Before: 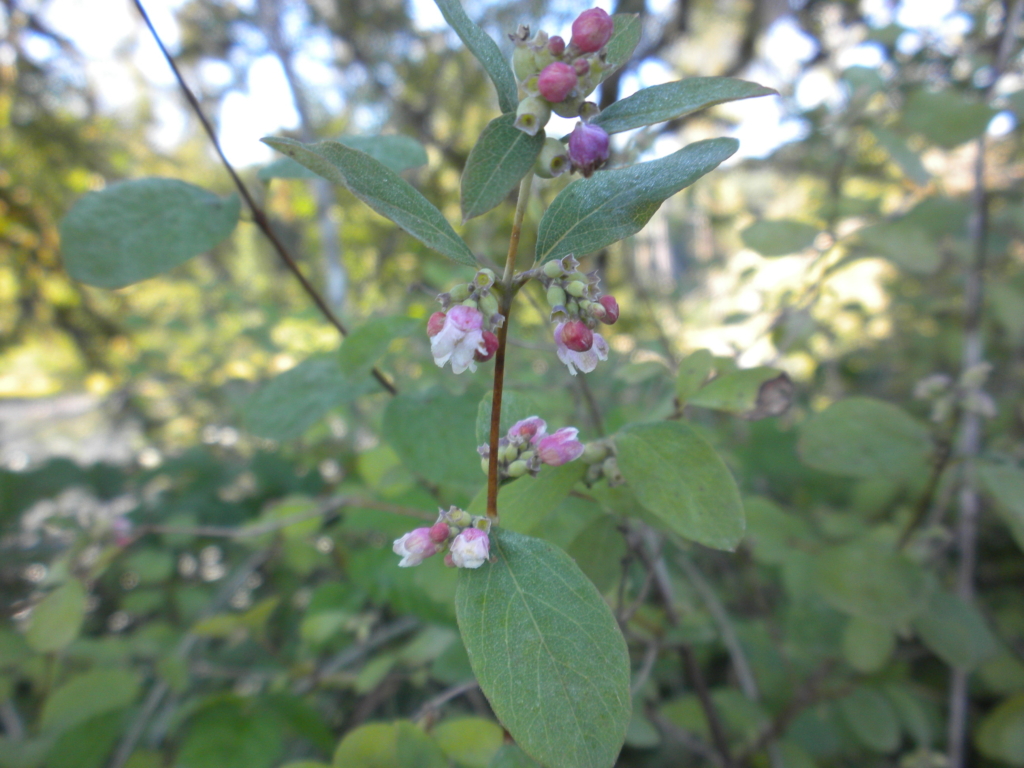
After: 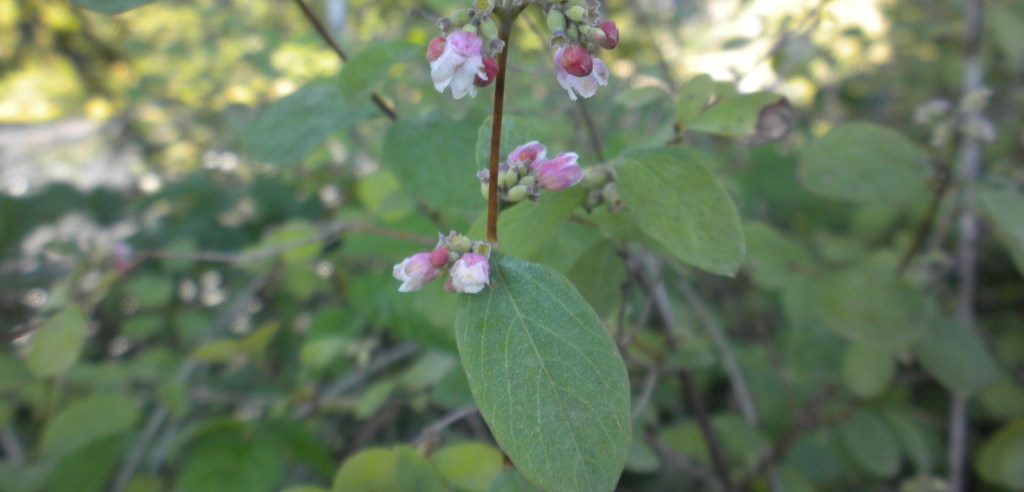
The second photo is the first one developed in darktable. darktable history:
crop and rotate: top 35.852%
